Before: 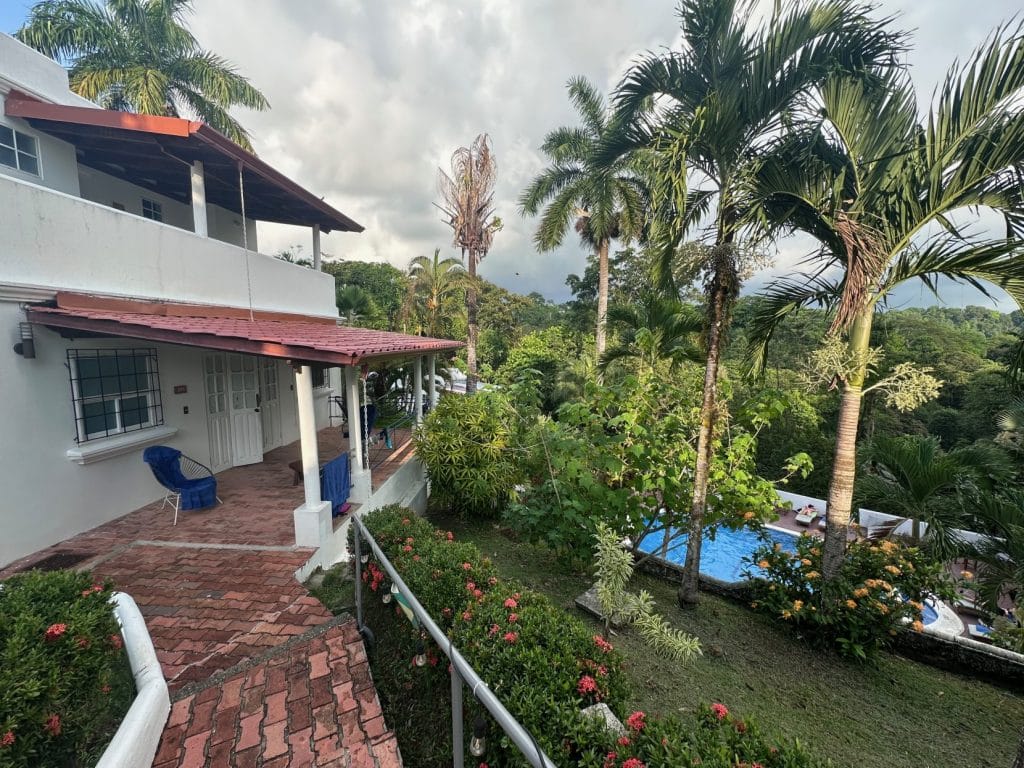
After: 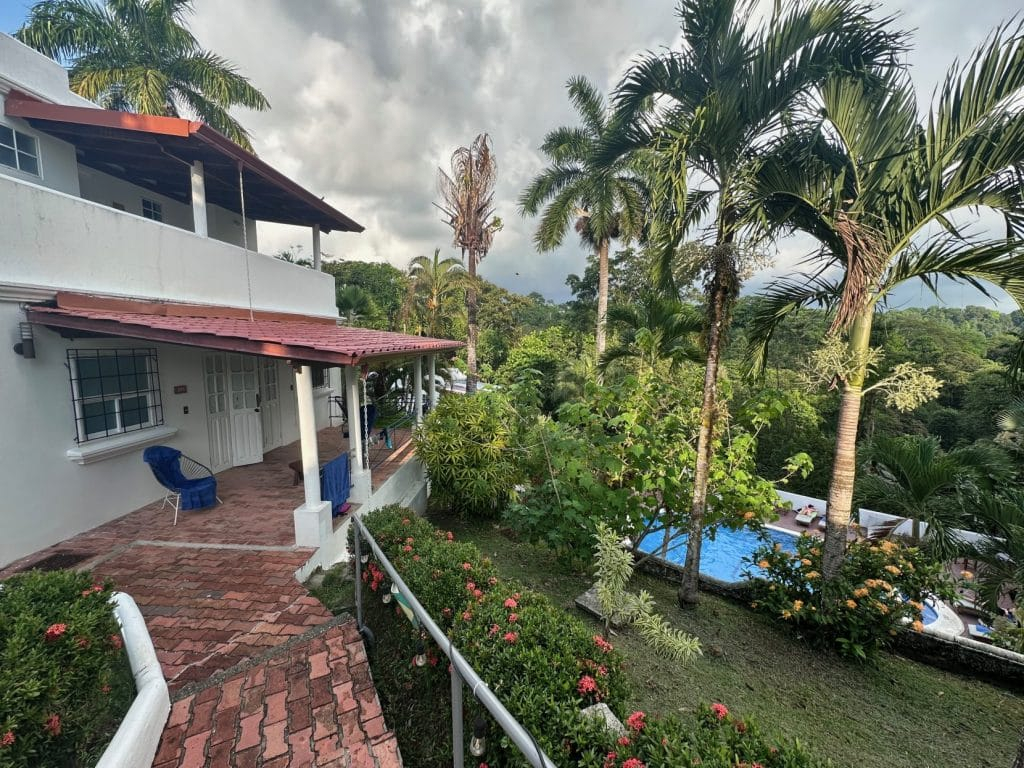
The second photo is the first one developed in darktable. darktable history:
shadows and highlights: radius 107.98, shadows 41.03, highlights -72.16, low approximation 0.01, soften with gaussian
